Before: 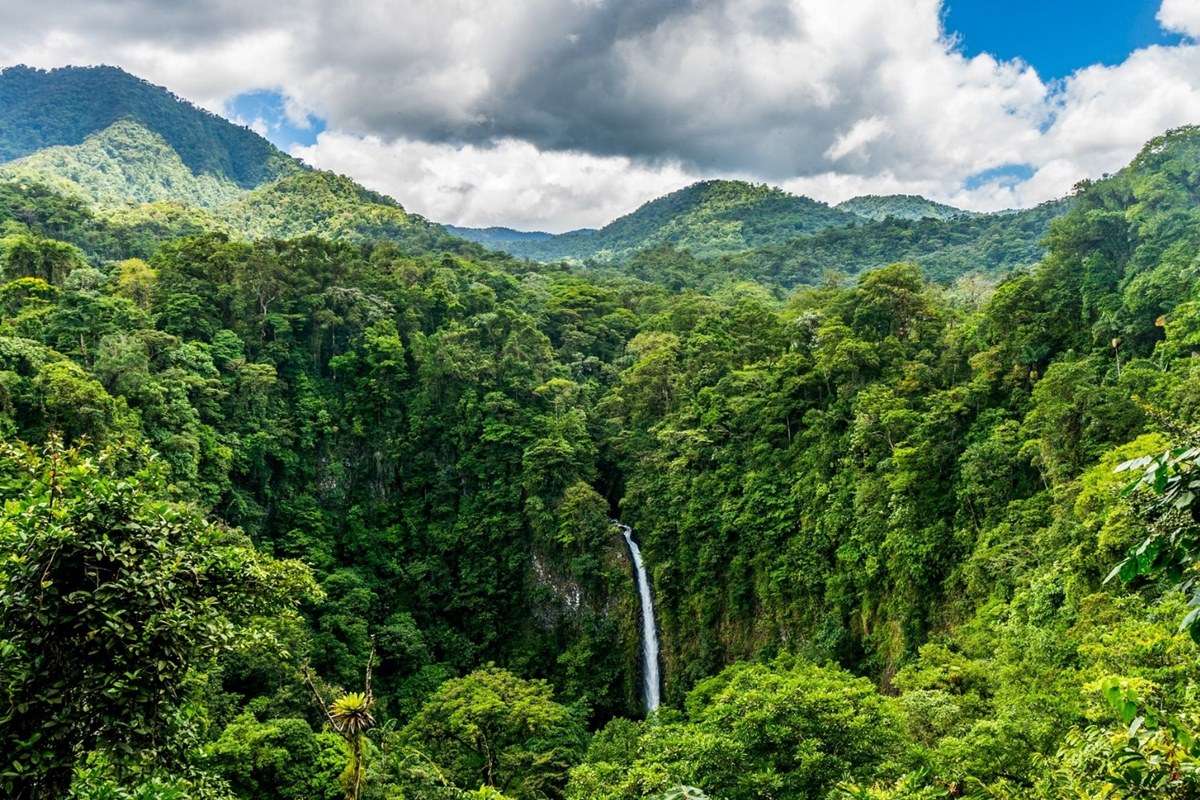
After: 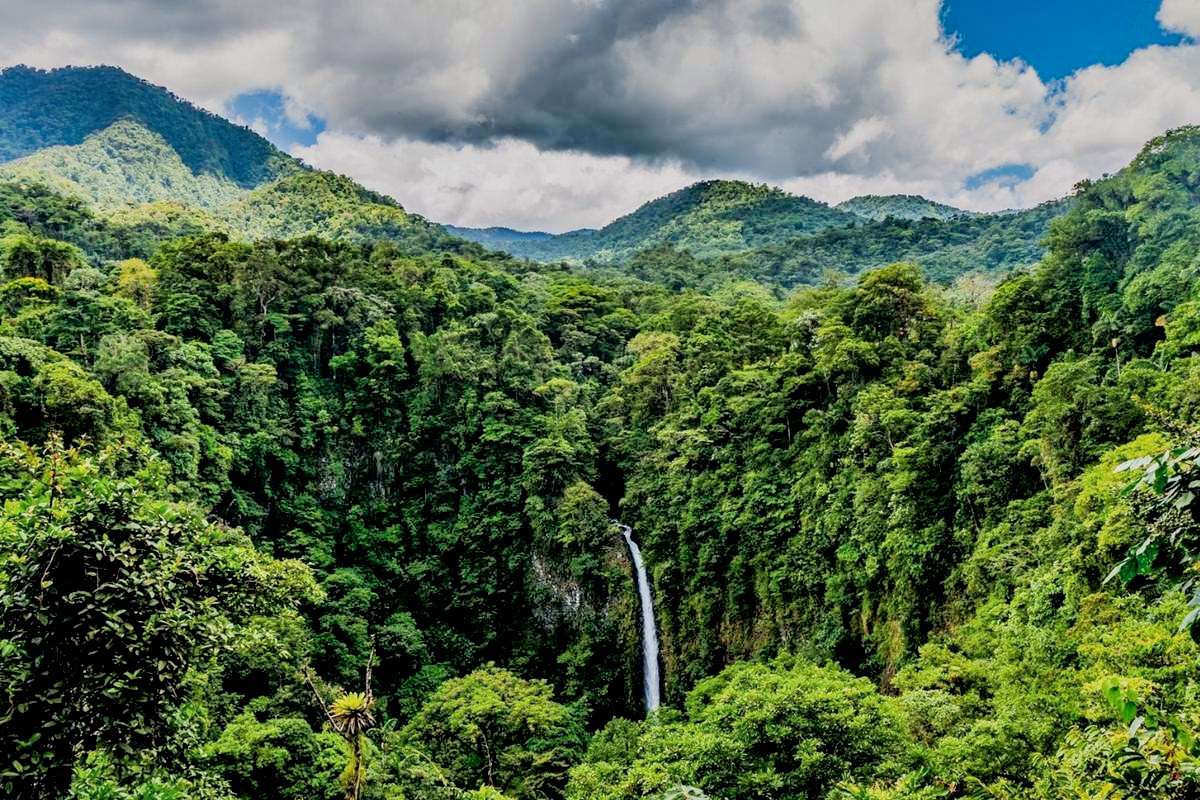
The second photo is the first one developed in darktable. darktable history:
contrast equalizer: octaves 7, y [[0.6 ×6], [0.55 ×6], [0 ×6], [0 ×6], [0 ×6]]
shadows and highlights: on, module defaults
filmic rgb: black relative exposure -7.65 EV, white relative exposure 4.56 EV, hardness 3.61
